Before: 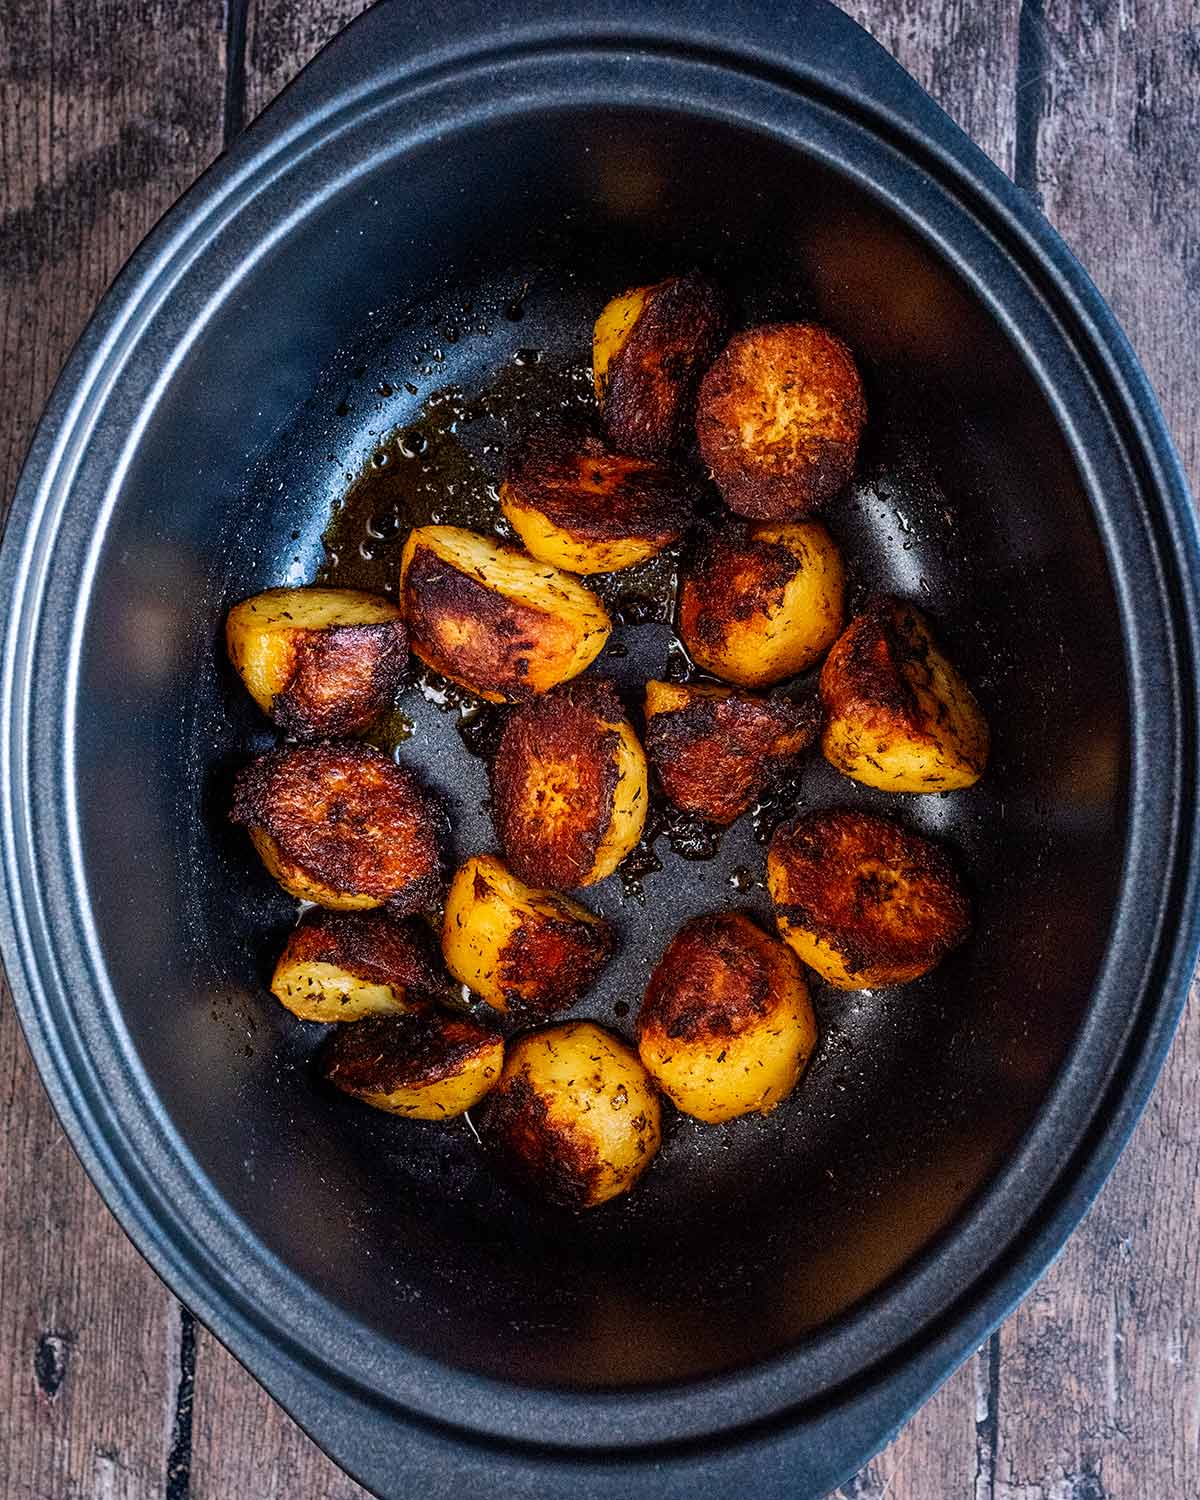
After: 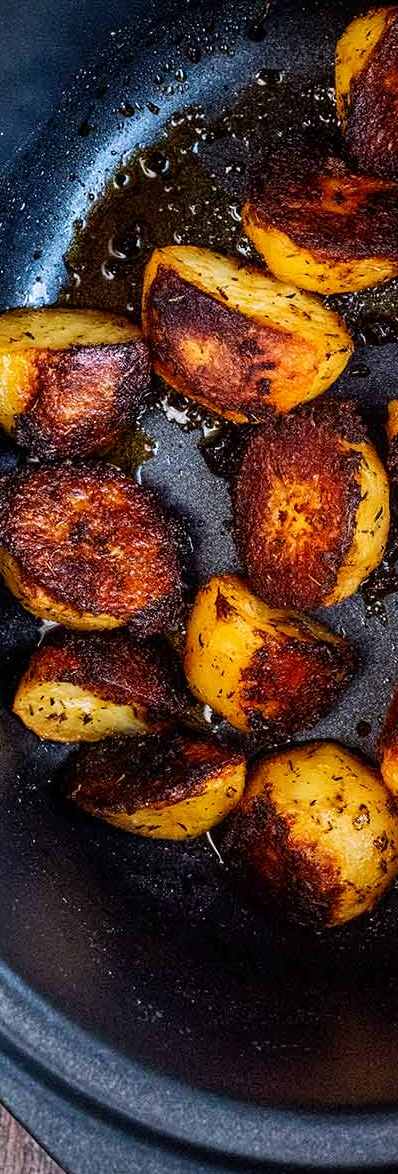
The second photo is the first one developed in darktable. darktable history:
crop and rotate: left 21.52%, top 18.685%, right 45.238%, bottom 3.006%
